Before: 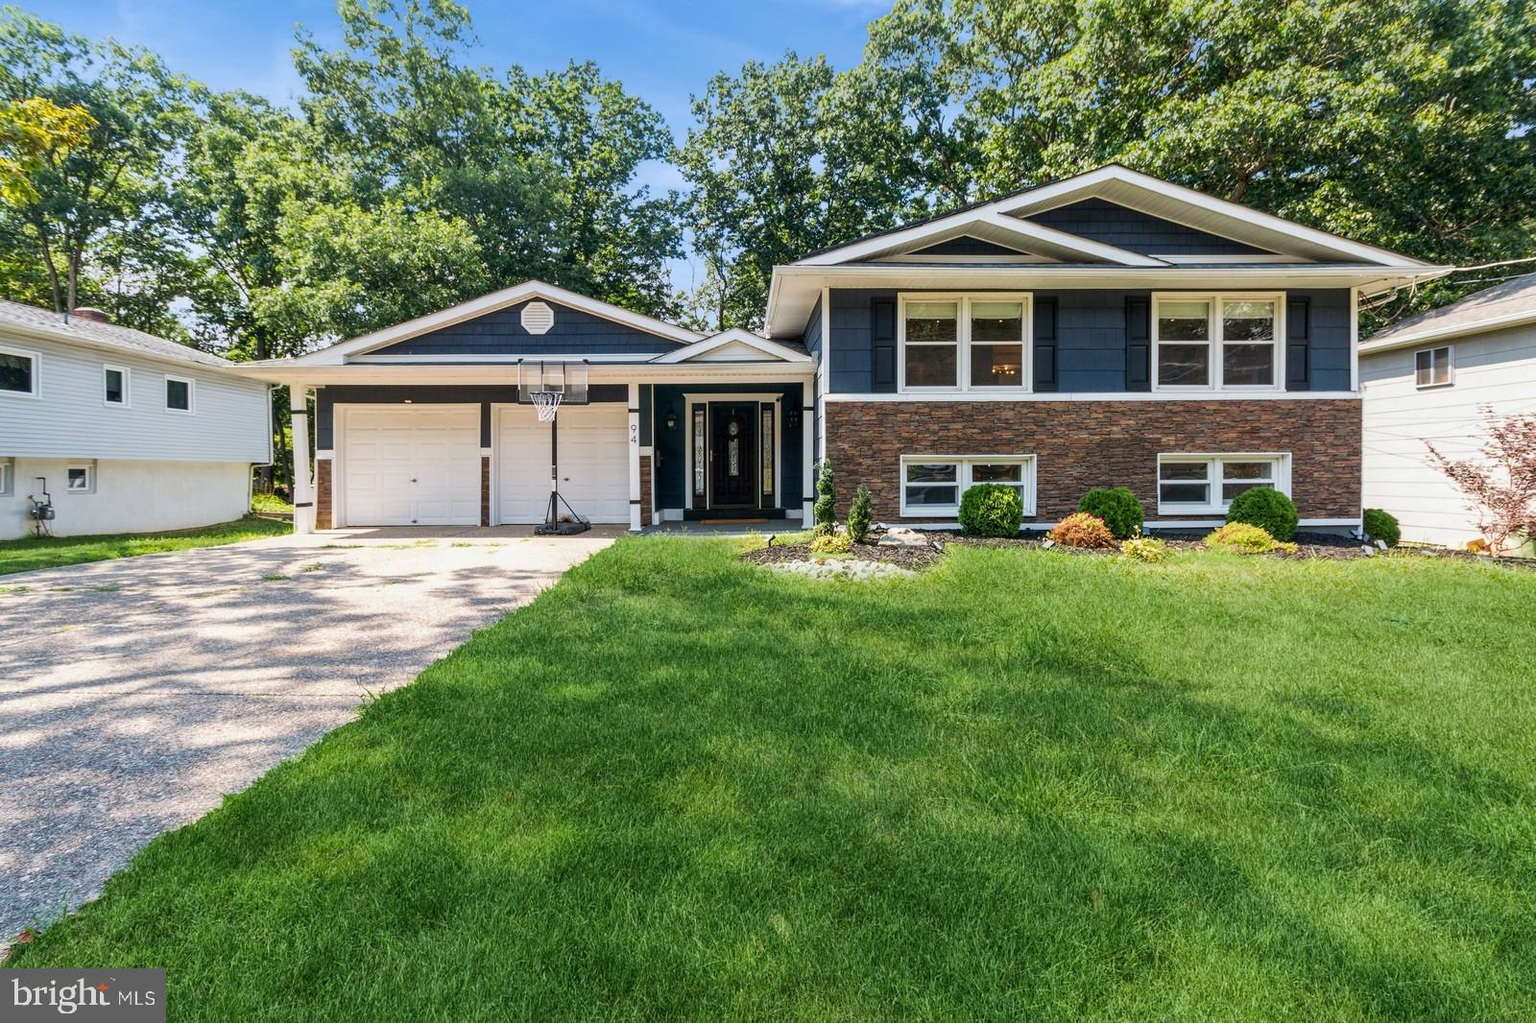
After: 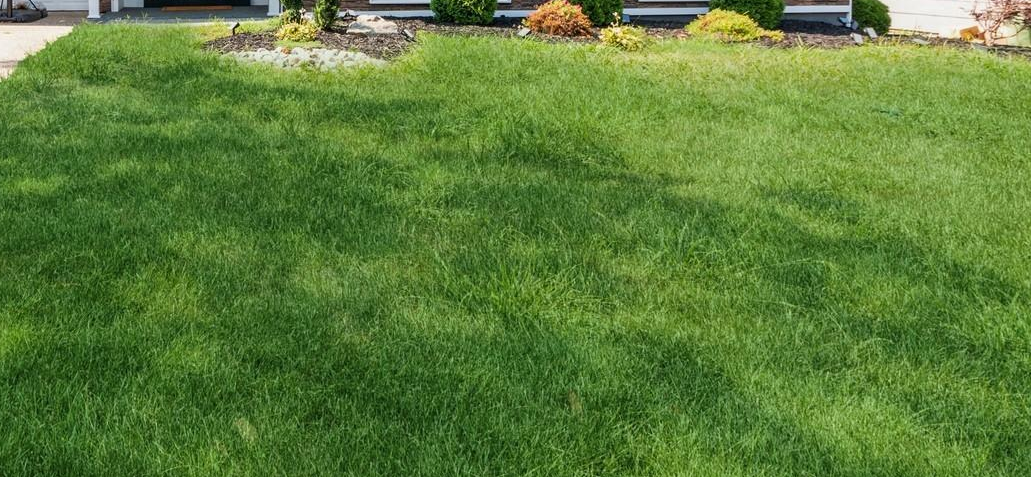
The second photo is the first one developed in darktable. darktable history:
crop and rotate: left 35.509%, top 50.238%, bottom 4.934%
exposure: exposure -0.041 EV, compensate highlight preservation false
